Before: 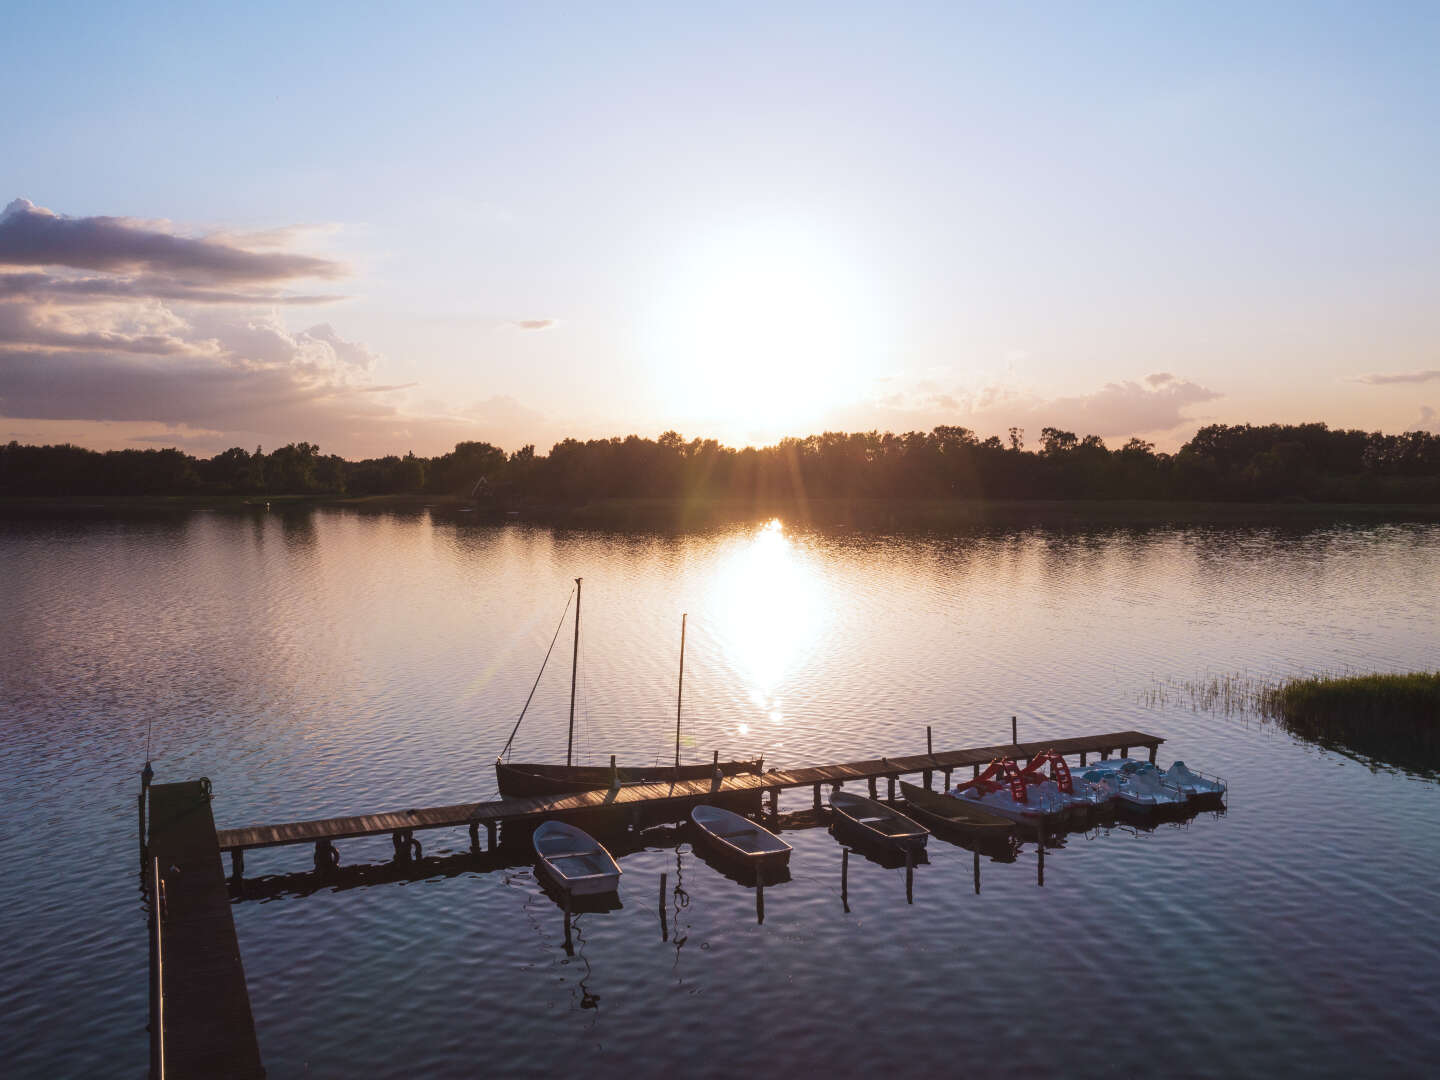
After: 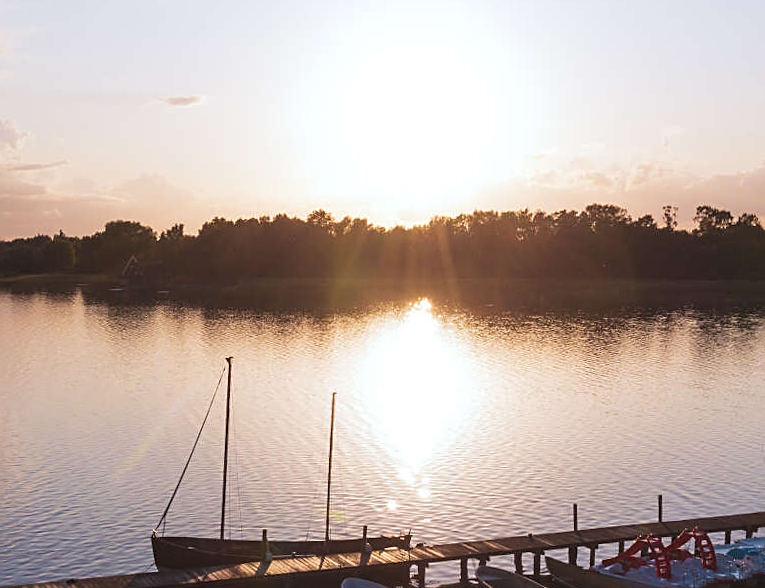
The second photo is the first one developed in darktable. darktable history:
sharpen: on, module defaults
rotate and perspective: rotation 0.074°, lens shift (vertical) 0.096, lens shift (horizontal) -0.041, crop left 0.043, crop right 0.952, crop top 0.024, crop bottom 0.979
crop and rotate: left 22.13%, top 22.054%, right 22.026%, bottom 22.102%
